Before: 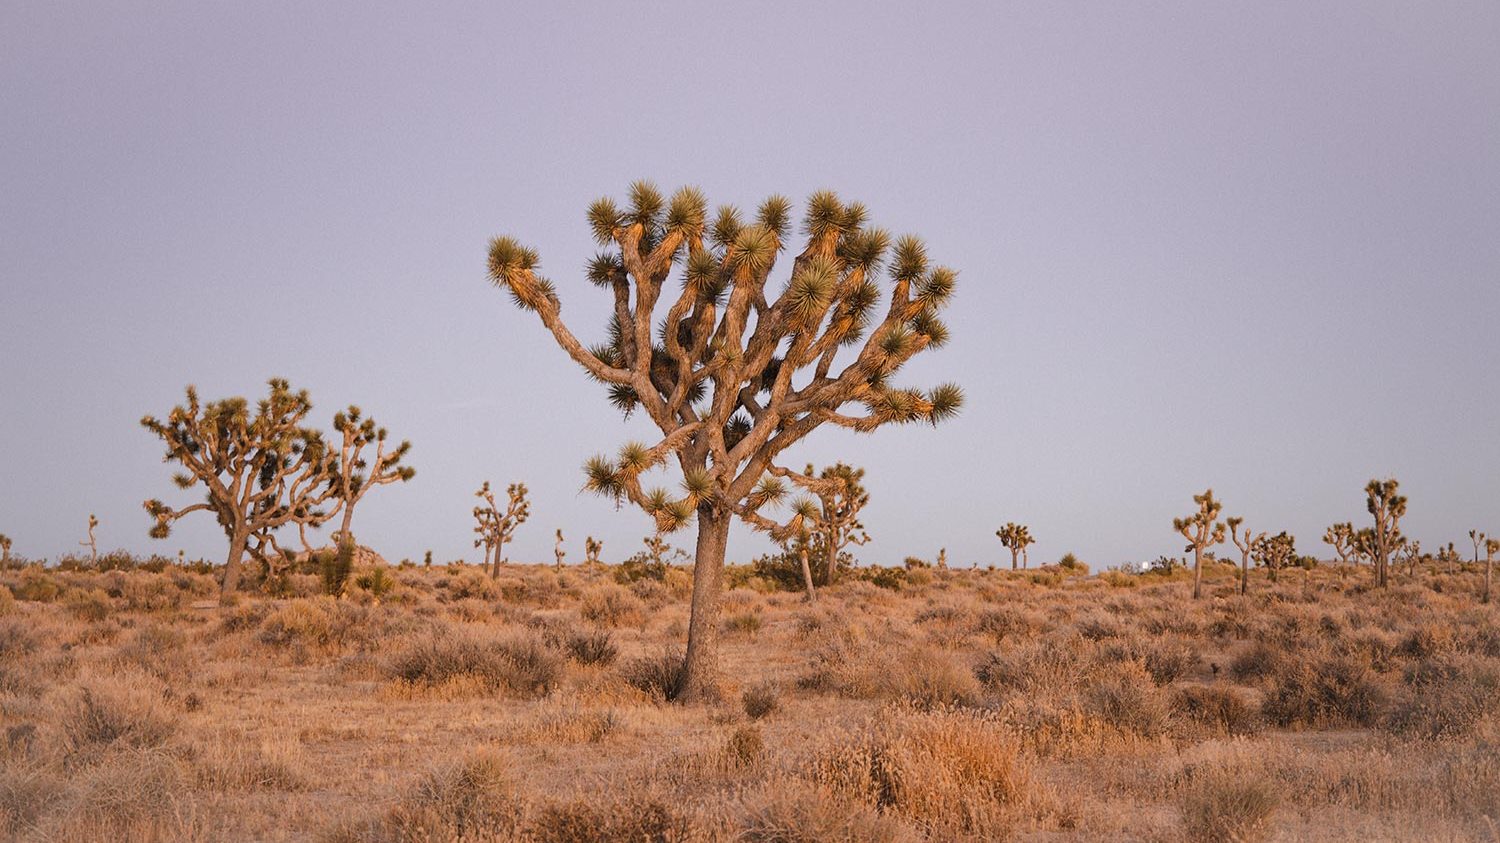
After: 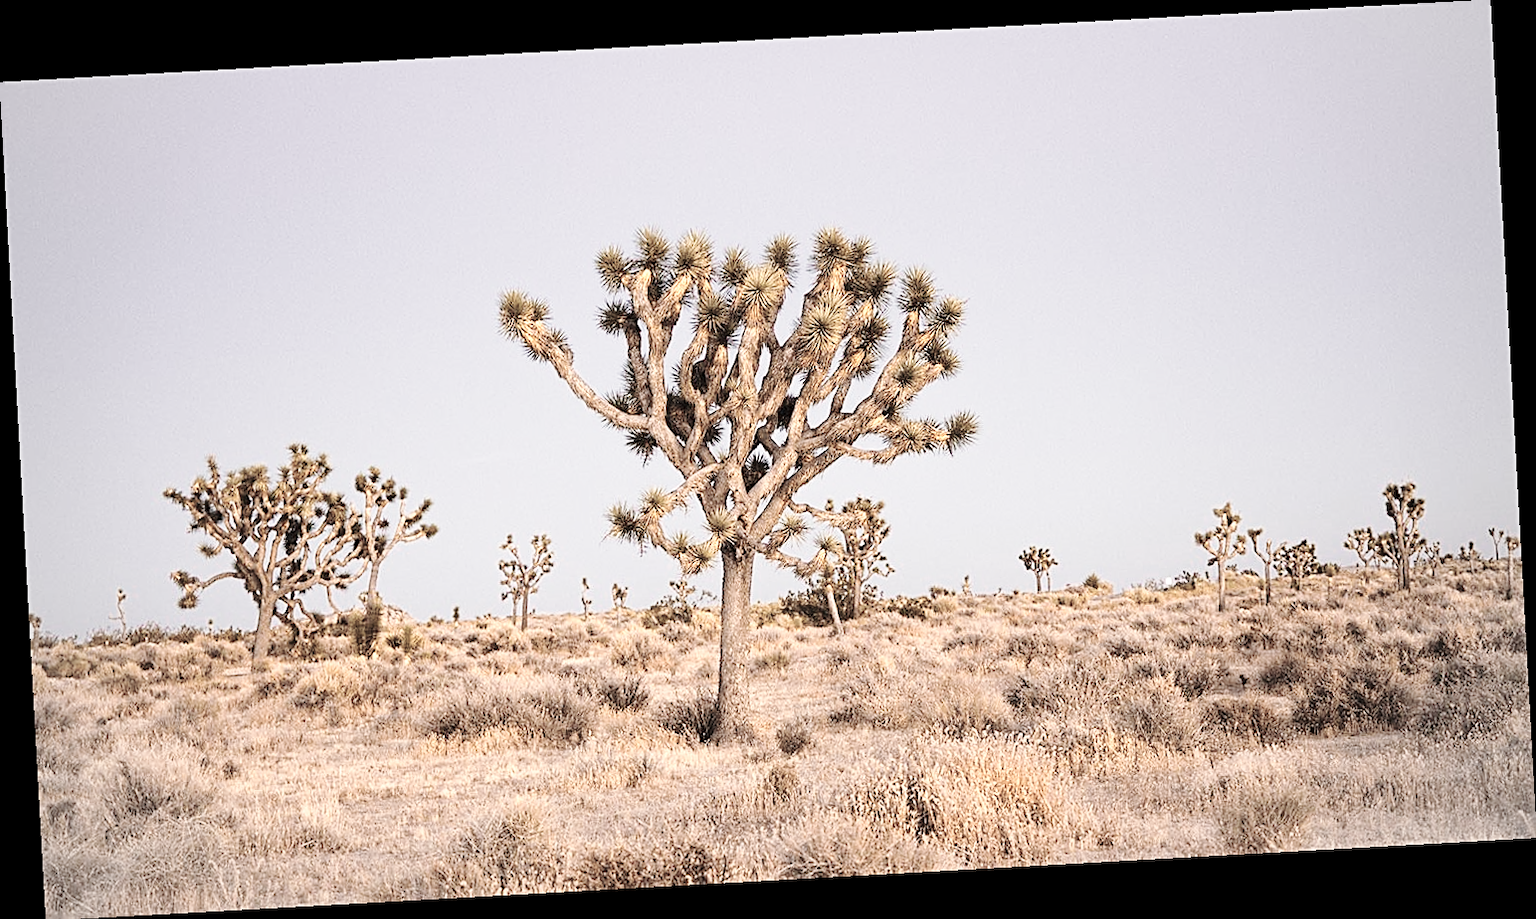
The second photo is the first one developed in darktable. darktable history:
rotate and perspective: rotation -3.18°, automatic cropping off
shadows and highlights: shadows 12, white point adjustment 1.2, highlights -0.36, soften with gaussian
color zones: curves: ch0 [(0, 0.6) (0.129, 0.585) (0.193, 0.596) (0.429, 0.5) (0.571, 0.5) (0.714, 0.5) (0.857, 0.5) (1, 0.6)]; ch1 [(0, 0.453) (0.112, 0.245) (0.213, 0.252) (0.429, 0.233) (0.571, 0.231) (0.683, 0.242) (0.857, 0.296) (1, 0.453)]
vignetting: brightness -0.167
base curve: curves: ch0 [(0, 0) (0.028, 0.03) (0.121, 0.232) (0.46, 0.748) (0.859, 0.968) (1, 1)], preserve colors none
sharpen: amount 0.6
